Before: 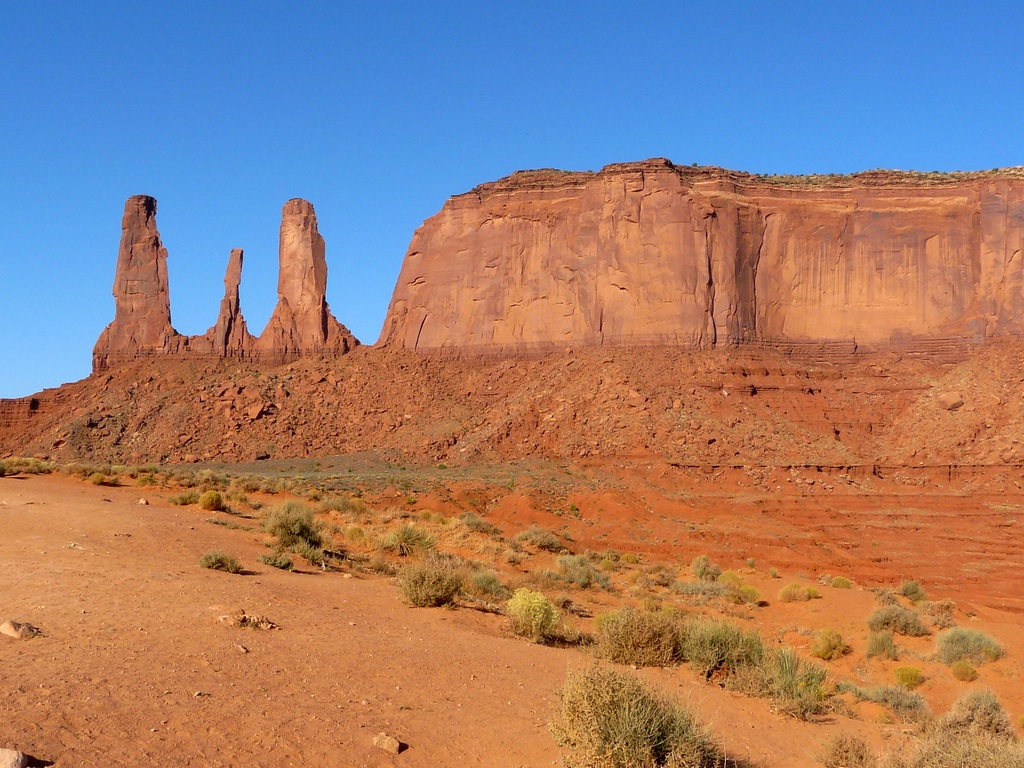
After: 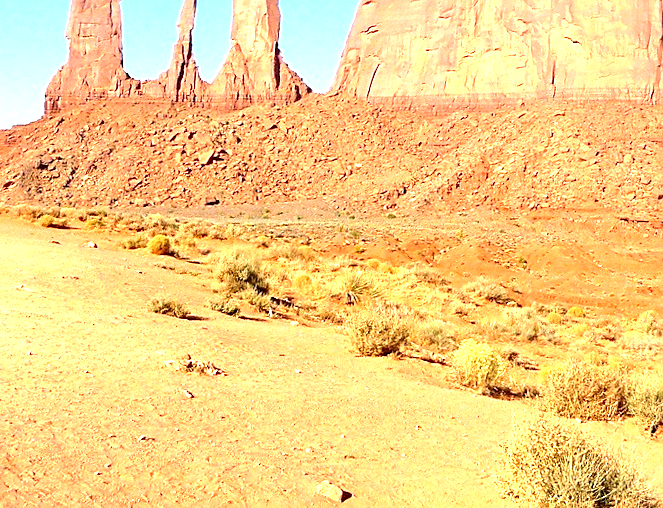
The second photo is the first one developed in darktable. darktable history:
sharpen: on, module defaults
crop and rotate: angle -1.24°, left 3.572%, top 31.935%, right 29.743%
exposure: black level correction 0.001, exposure 1.86 EV, compensate exposure bias true, compensate highlight preservation false
